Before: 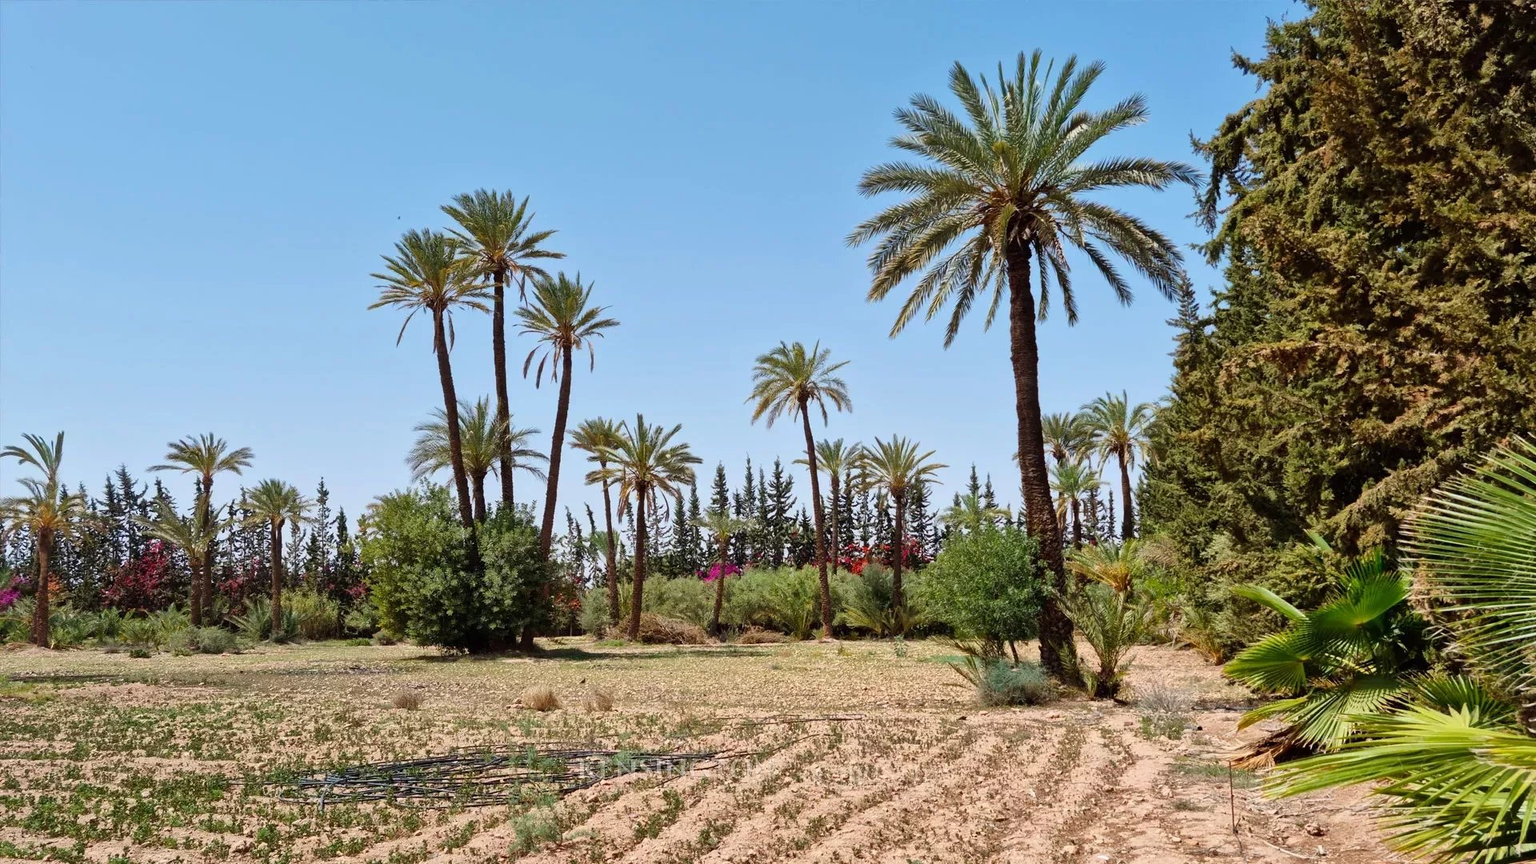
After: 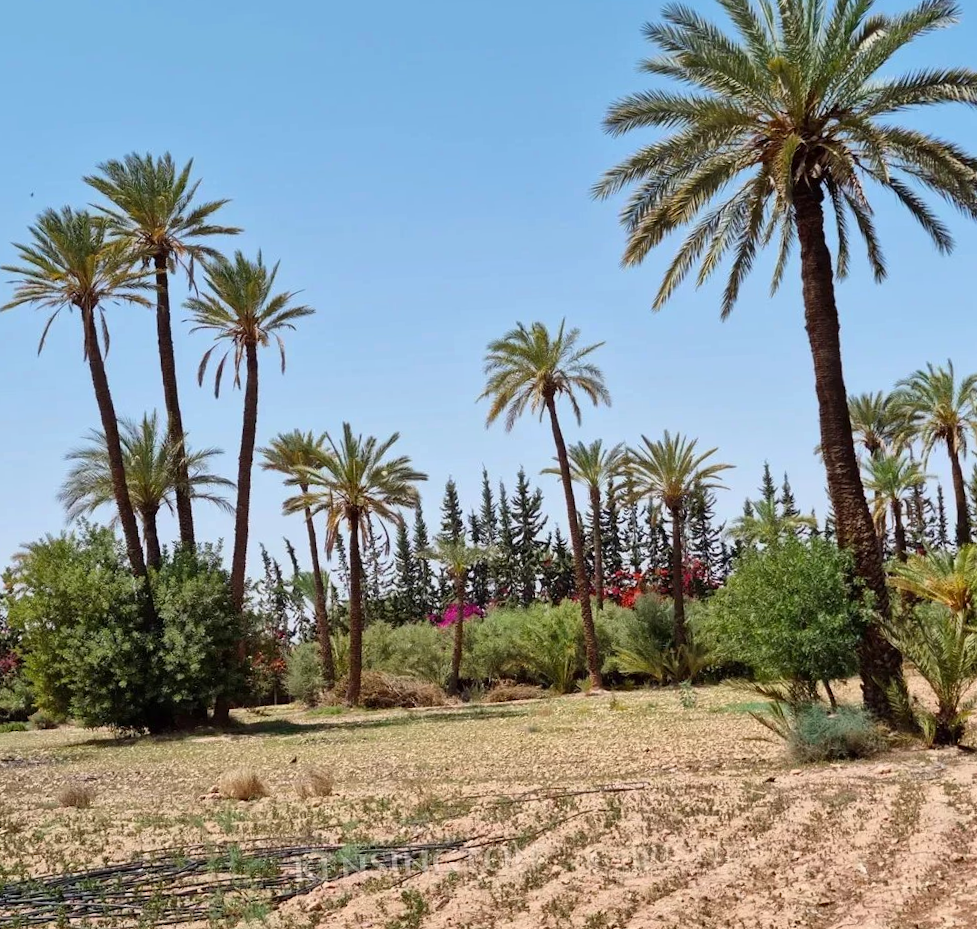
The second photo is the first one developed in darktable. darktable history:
crop and rotate: angle 0.02°, left 24.353%, top 13.219%, right 26.156%, bottom 8.224%
rotate and perspective: rotation -3.18°, automatic cropping off
